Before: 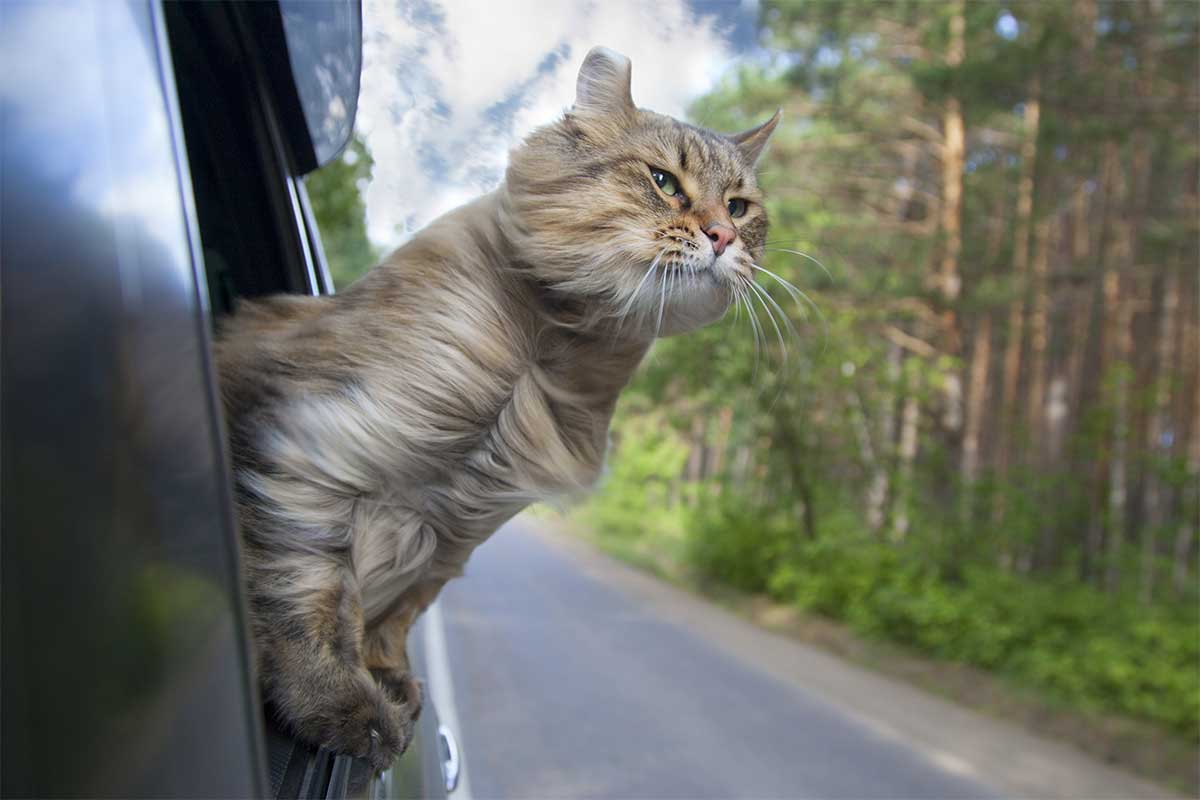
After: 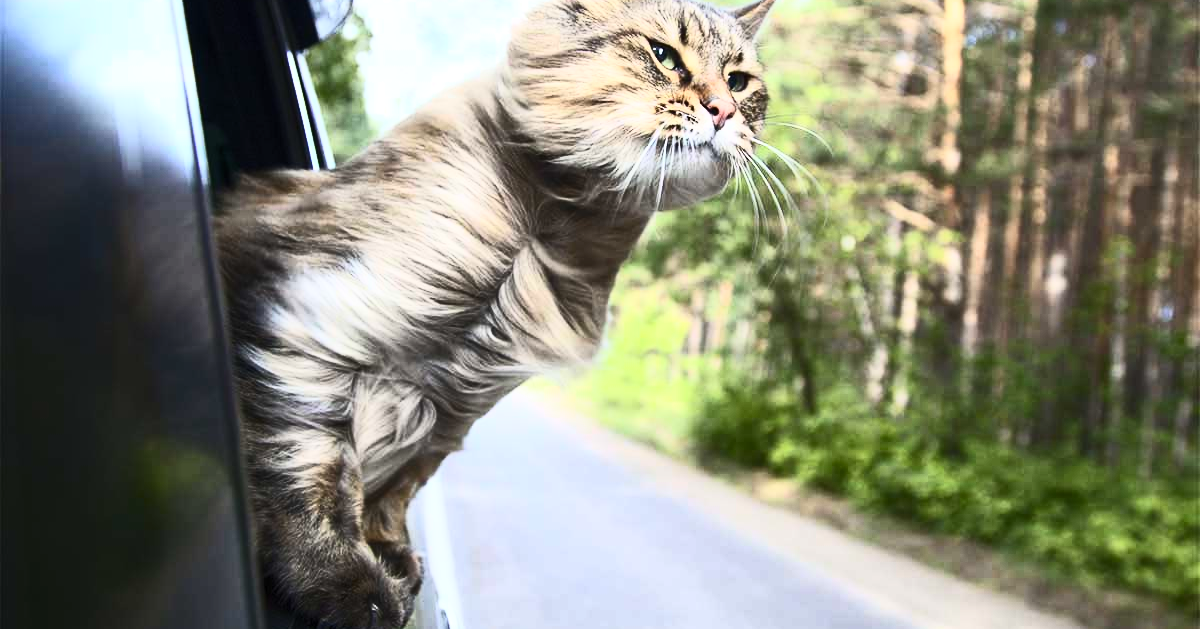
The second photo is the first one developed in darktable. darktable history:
contrast brightness saturation: contrast 0.601, brightness 0.322, saturation 0.139
crop and rotate: top 15.819%, bottom 5.494%
tone equalizer: -8 EV -0.44 EV, -7 EV -0.413 EV, -6 EV -0.358 EV, -5 EV -0.193 EV, -3 EV 0.191 EV, -2 EV 0.358 EV, -1 EV 0.407 EV, +0 EV 0.388 EV, edges refinement/feathering 500, mask exposure compensation -1.57 EV, preserve details no
